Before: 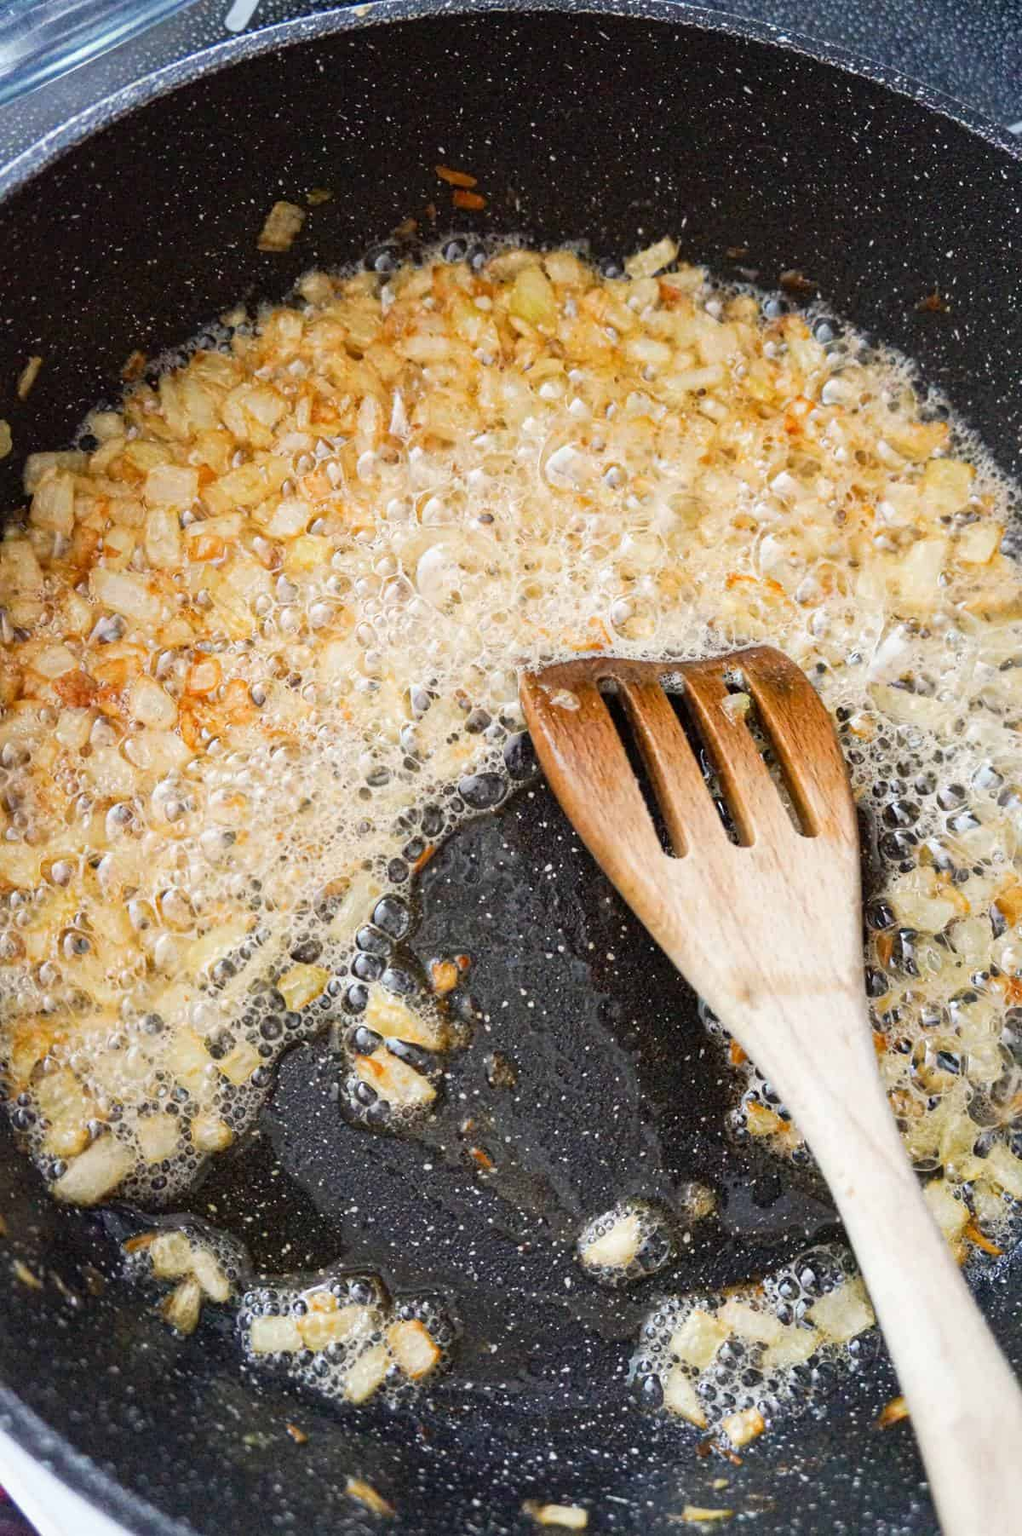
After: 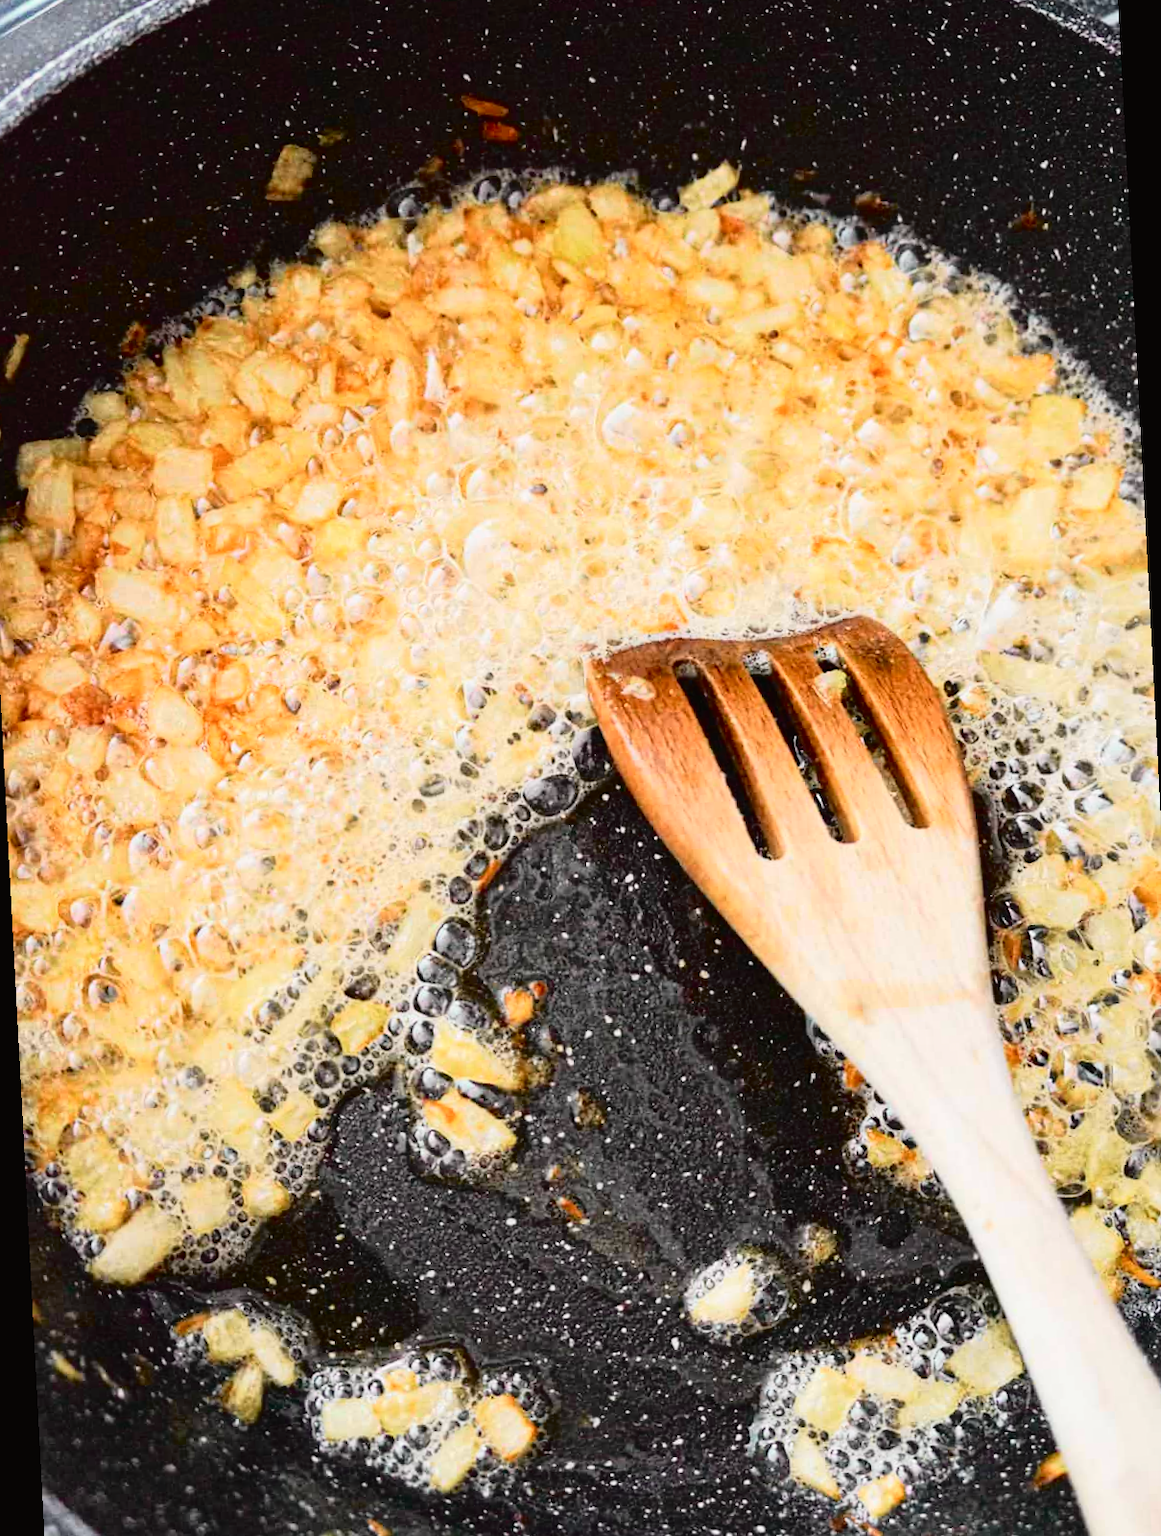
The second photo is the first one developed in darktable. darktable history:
white balance: emerald 1
tone curve: curves: ch0 [(0, 0.014) (0.17, 0.099) (0.392, 0.438) (0.725, 0.828) (0.872, 0.918) (1, 0.981)]; ch1 [(0, 0) (0.402, 0.36) (0.489, 0.491) (0.5, 0.503) (0.515, 0.52) (0.545, 0.574) (0.615, 0.662) (0.701, 0.725) (1, 1)]; ch2 [(0, 0) (0.42, 0.458) (0.485, 0.499) (0.503, 0.503) (0.531, 0.542) (0.561, 0.594) (0.644, 0.694) (0.717, 0.753) (1, 0.991)], color space Lab, independent channels
rotate and perspective: rotation -3°, crop left 0.031, crop right 0.968, crop top 0.07, crop bottom 0.93
